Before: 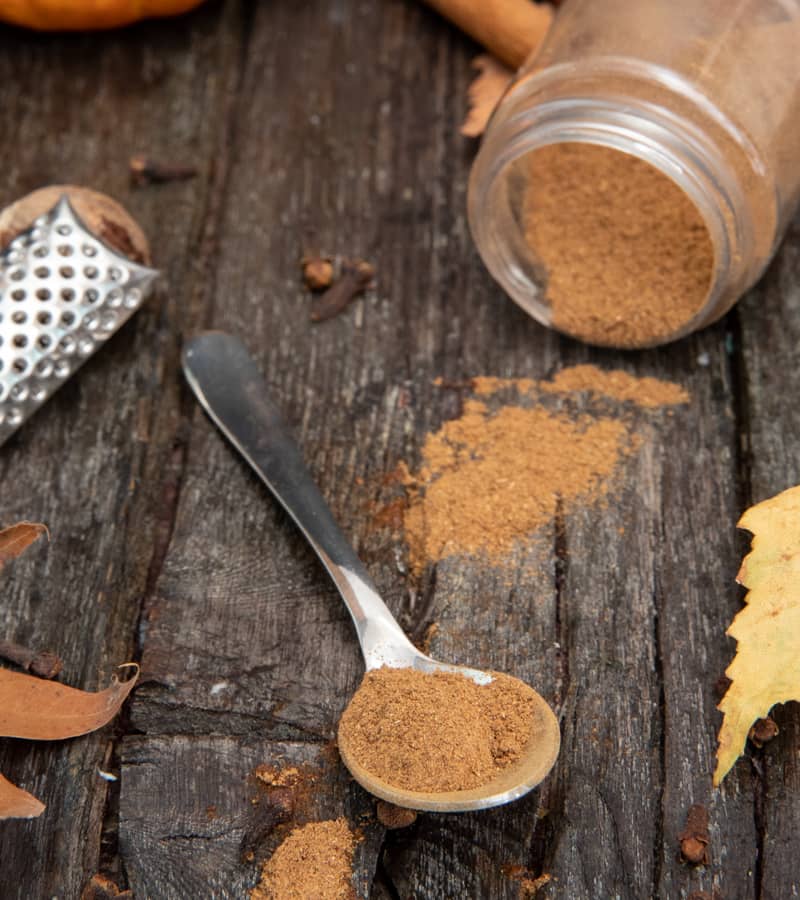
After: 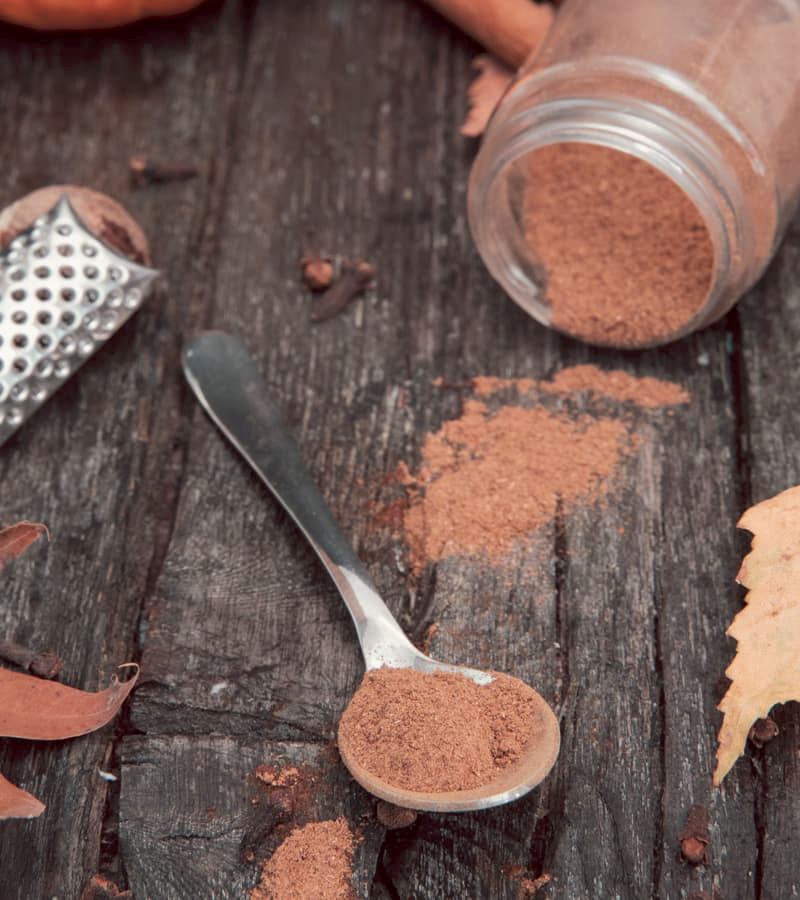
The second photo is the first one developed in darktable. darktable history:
tone curve: curves: ch0 [(0, 0) (0.003, 0.023) (0.011, 0.033) (0.025, 0.057) (0.044, 0.099) (0.069, 0.132) (0.1, 0.155) (0.136, 0.179) (0.177, 0.213) (0.224, 0.255) (0.277, 0.299) (0.335, 0.347) (0.399, 0.407) (0.468, 0.473) (0.543, 0.546) (0.623, 0.619) (0.709, 0.698) (0.801, 0.775) (0.898, 0.871) (1, 1)], preserve colors none
color look up table: target L [94.78, 94.15, 93.13, 87.74, 72.92, 70.42, 67.02, 50.2, 45.15, 20.31, 200.82, 89.65, 74.24, 67.66, 71.77, 64.49, 51.38, 56.26, 44.55, 43.6, 46.83, 48.56, 32.53, 29.09, 14, 78.59, 64.45, 65.84, 51.13, 42.42, 39.85, 57.32, 46.54, 43.54, 42.82, 42.93, 27.94, 29.56, 31.45, 27.82, 14.76, 9.854, 3.741, 95.64, 83.27, 76.27, 61.89, 44.97, 4.349], target a [-6.608, -2.415, -17.39, -38.61, -43.11, 3.677, -9.371, -30.77, -20.2, -4.236, 0, 5.911, 31.28, 39.42, 14.16, 6.718, 66.81, 46.02, 60.27, 71.47, 72.8, 31.03, 15.52, 55.06, 41.65, 10.99, 29.03, 4.949, 60.45, 71.39, 74.45, -9.265, -8, 25.76, 11.87, -0.946, 58.45, 56.69, -0.463, -7.209, 41.96, 33.46, 12.18, -6.07, -40.78, -23.69, -3.91, -22.82, 1.448], target b [19.07, 54.77, 47.61, 5.153, 37.82, 45.58, 18.85, 2.778, 26.13, 11.71, -0.001, 7.924, 43.2, 0.656, 21.31, 7.161, 38.38, 31.03, 10.65, 35.41, 66.15, 15.44, 24.67, 44.54, 10.61, -7.907, -27.31, -19.97, -13.11, -25.98, -46.78, -36.35, -45.22, -16.16, -37.99, -51.56, -39.73, 1.465, -0.16, -30.08, -21.13, -60.7, -39.57, -0.192, -17.4, -2.383, -7.989, -19.6, -7.352], num patches 49
